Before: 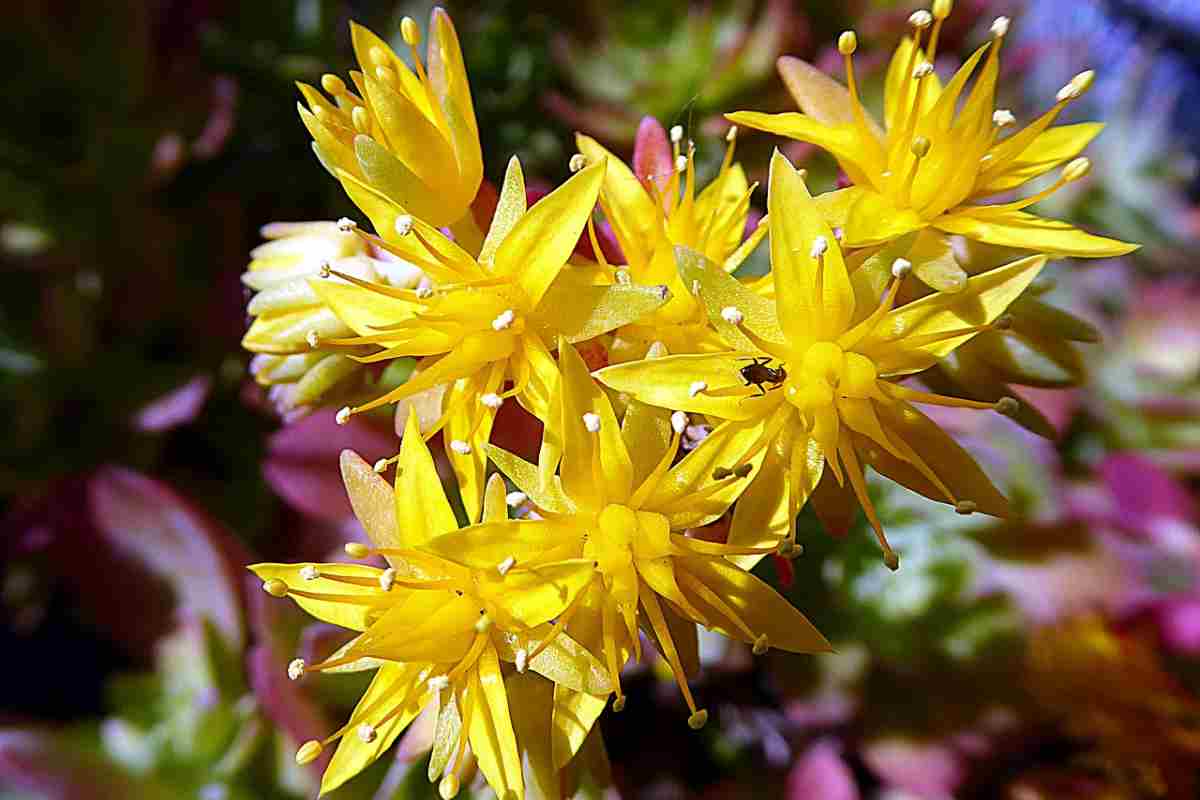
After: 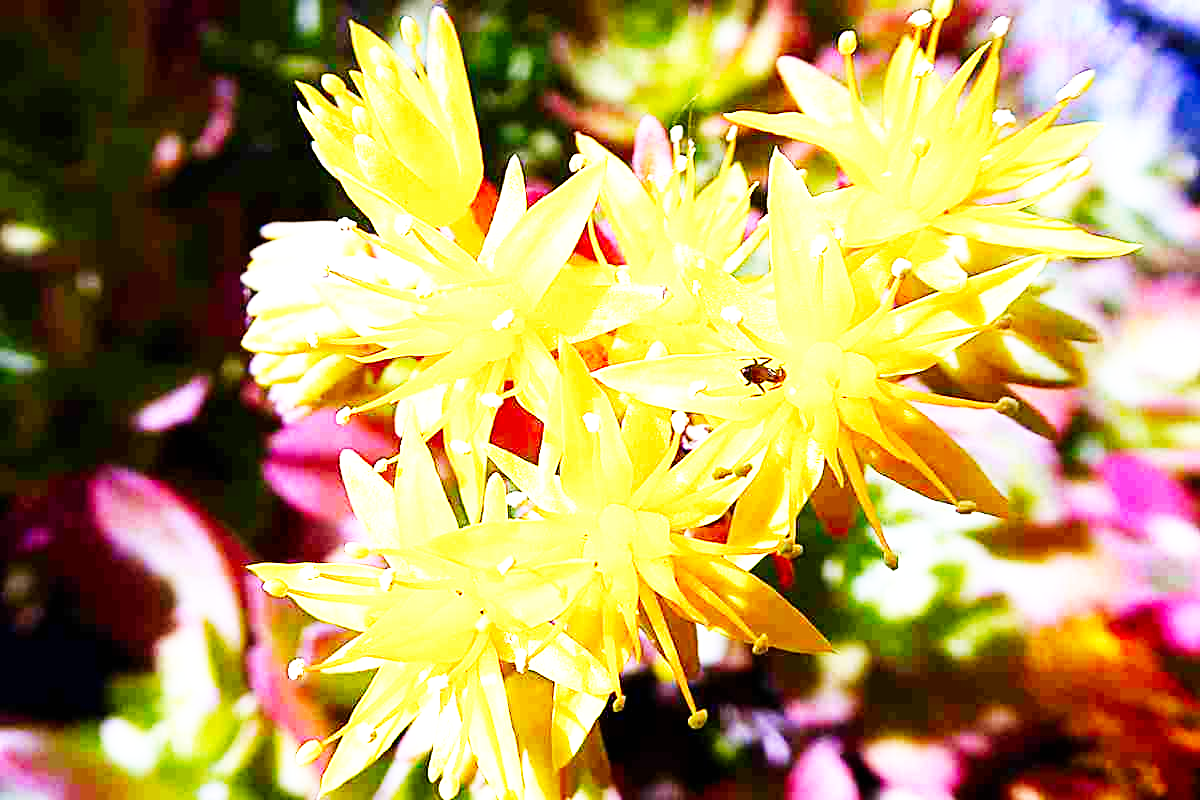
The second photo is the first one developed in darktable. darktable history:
base curve: curves: ch0 [(0, 0) (0.007, 0.004) (0.027, 0.03) (0.046, 0.07) (0.207, 0.54) (0.442, 0.872) (0.673, 0.972) (1, 1)], preserve colors none
exposure: black level correction 0.001, exposure 1.045 EV, compensate exposure bias true, compensate highlight preservation false
